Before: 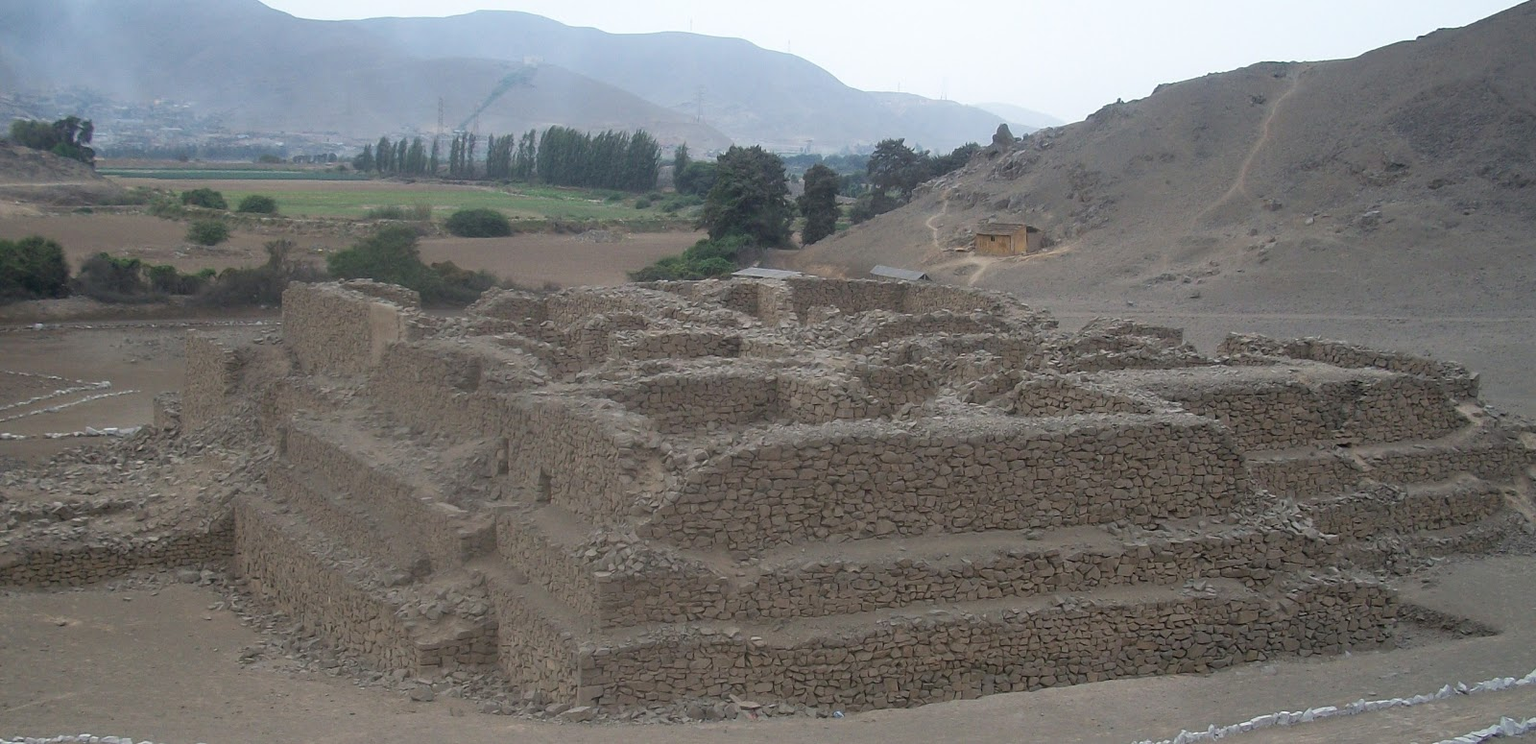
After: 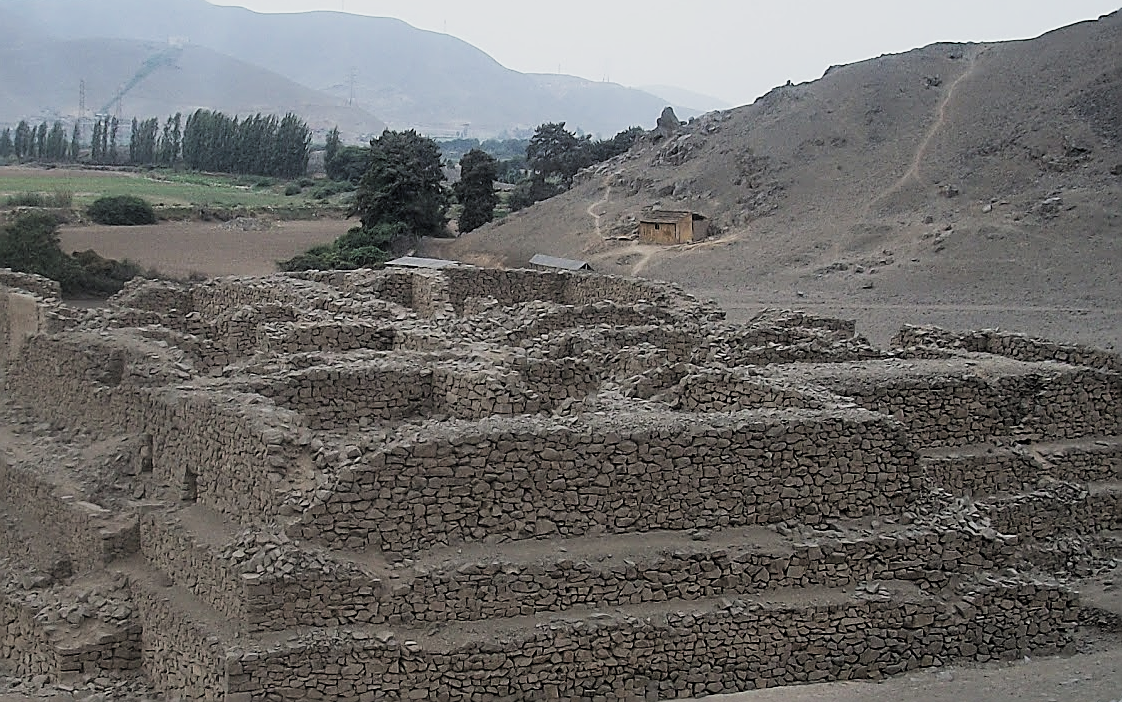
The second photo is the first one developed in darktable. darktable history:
local contrast: mode bilateral grid, contrast 9, coarseness 25, detail 111%, midtone range 0.2
crop and rotate: left 23.578%, top 2.861%, right 6.261%, bottom 6.557%
sharpen: radius 1.699, amount 1.311
contrast brightness saturation: saturation -0.054
filmic rgb: black relative exposure -5.09 EV, white relative exposure 3.98 EV, threshold 3 EV, hardness 2.9, contrast 1.3, add noise in highlights 0.002, color science v3 (2019), use custom middle-gray values true, contrast in highlights soft, enable highlight reconstruction true
